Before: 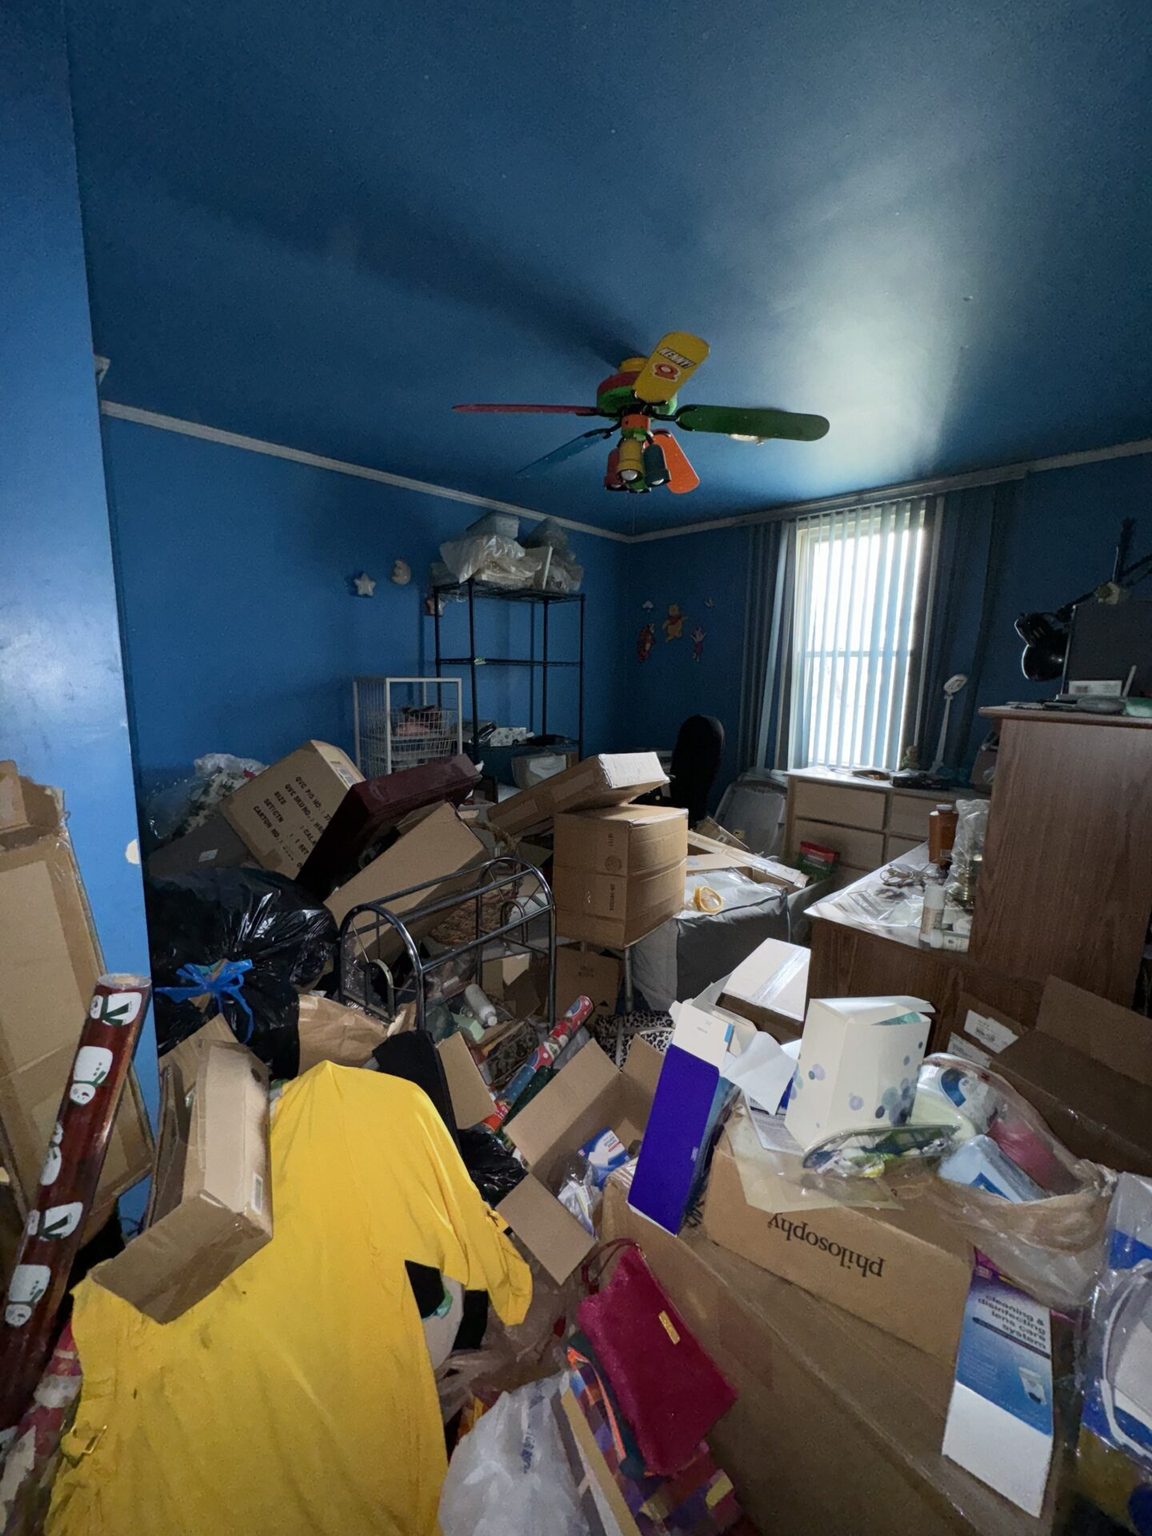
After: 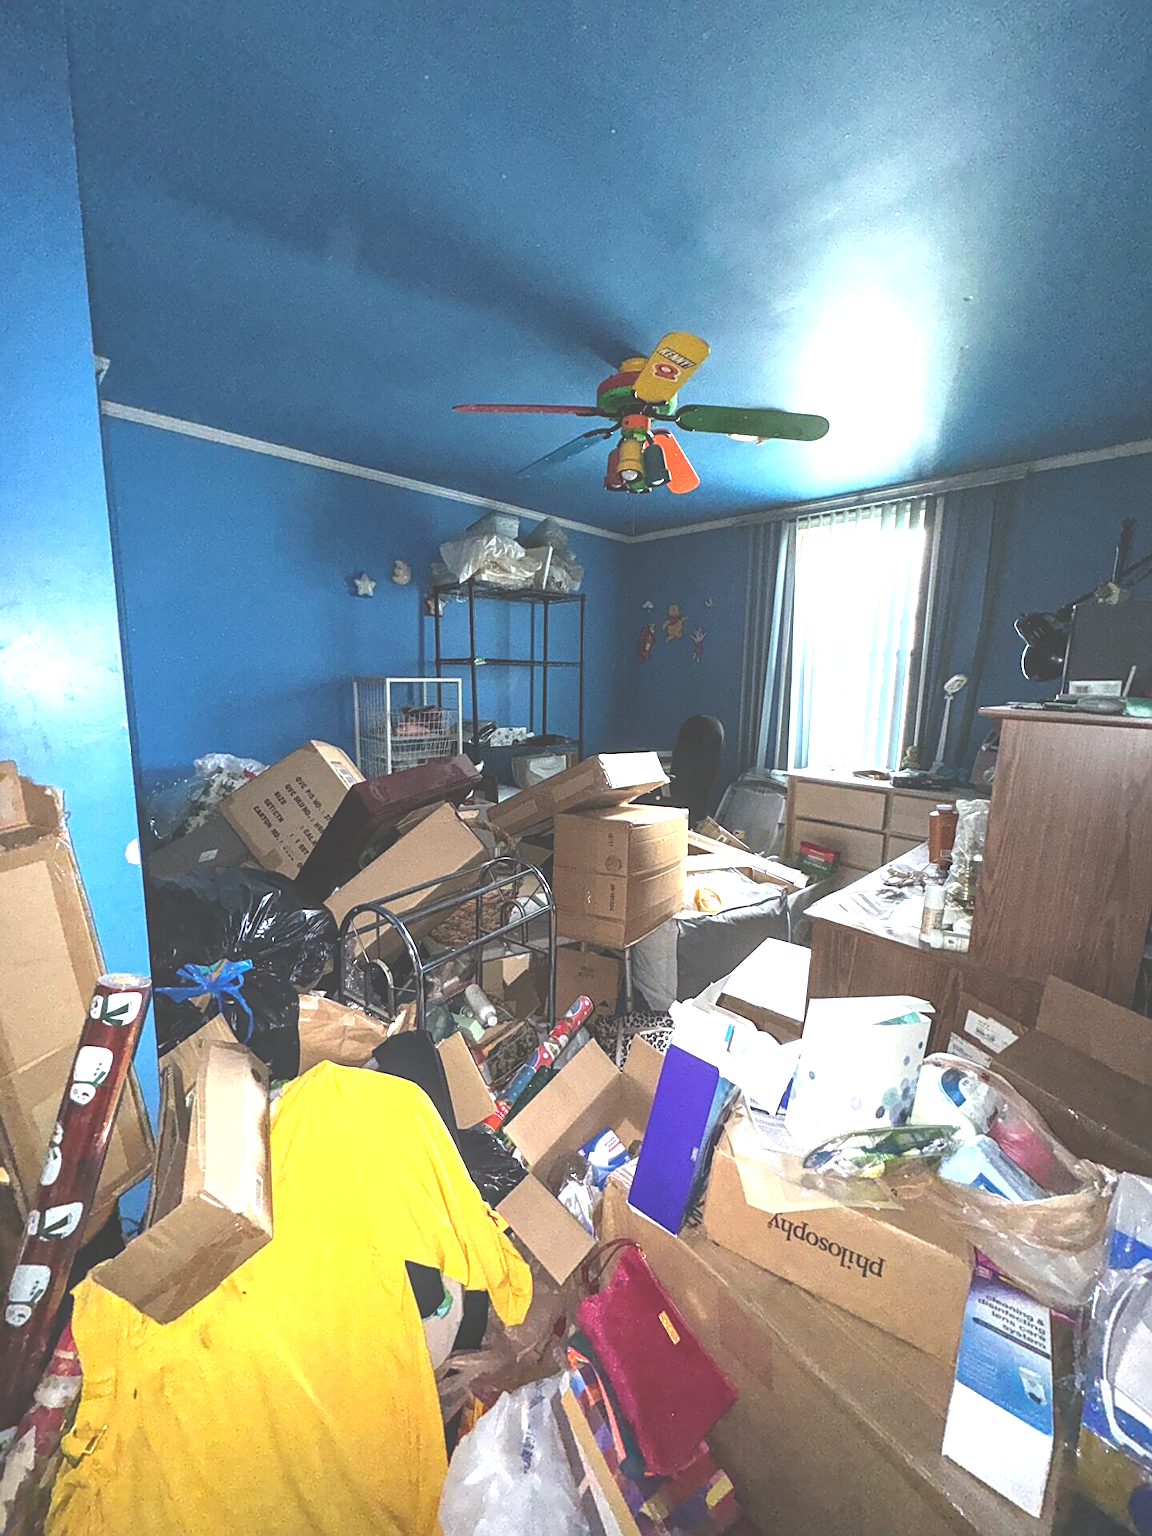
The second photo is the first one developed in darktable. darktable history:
local contrast: on, module defaults
sharpen: on, module defaults
exposure: black level correction -0.023, exposure 1.397 EV, compensate highlight preservation false
